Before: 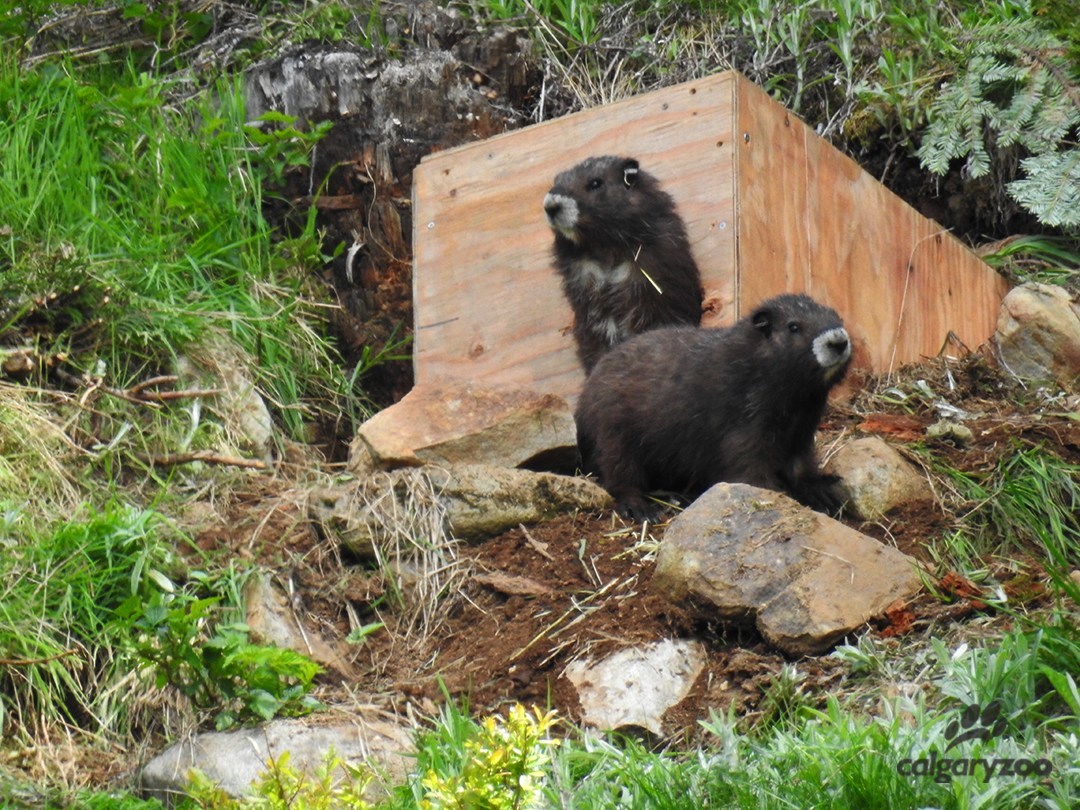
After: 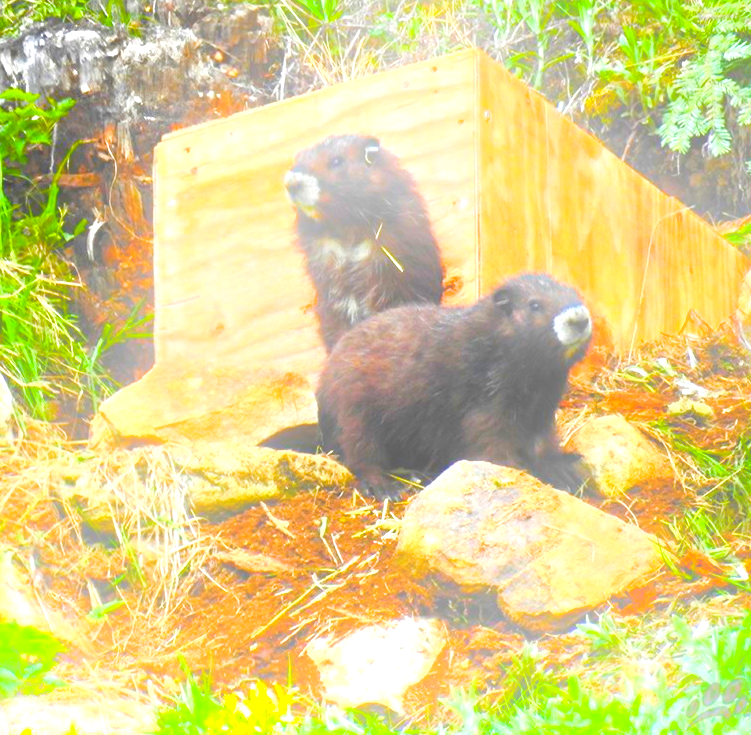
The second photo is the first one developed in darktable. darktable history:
exposure: exposure 1.061 EV, compensate highlight preservation false
bloom: on, module defaults
crop and rotate: left 24.034%, top 2.838%, right 6.406%, bottom 6.299%
color balance rgb: linear chroma grading › shadows 10%, linear chroma grading › highlights 10%, linear chroma grading › global chroma 15%, linear chroma grading › mid-tones 15%, perceptual saturation grading › global saturation 40%, perceptual saturation grading › highlights -25%, perceptual saturation grading › mid-tones 35%, perceptual saturation grading › shadows 35%, perceptual brilliance grading › global brilliance 11.29%, global vibrance 11.29%
